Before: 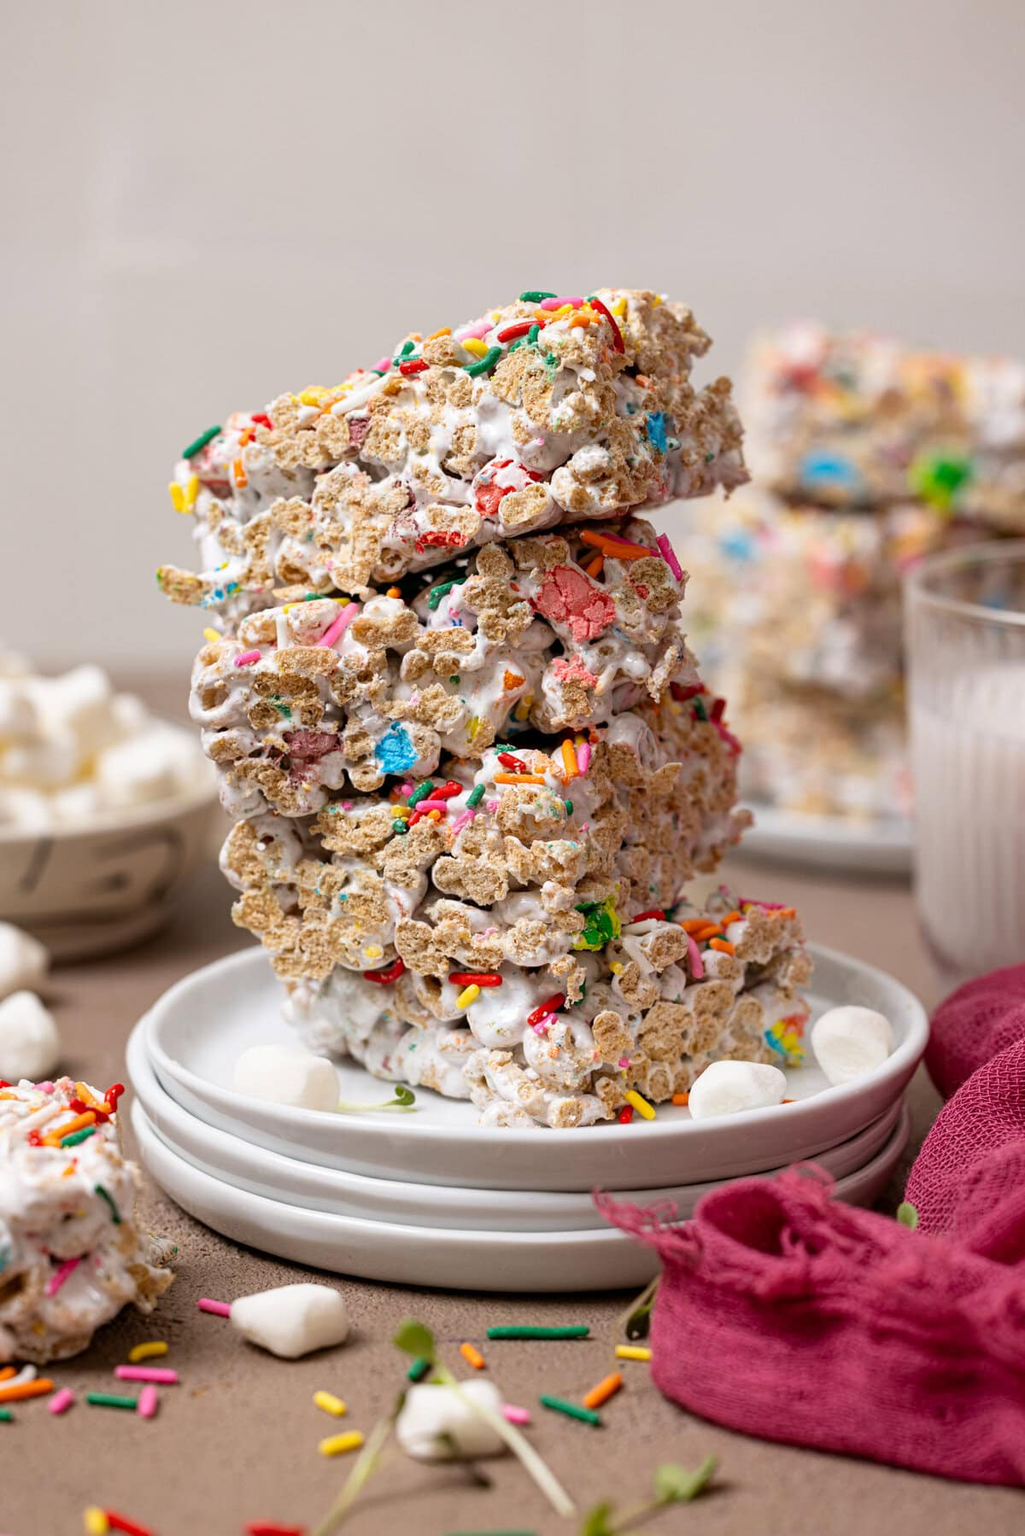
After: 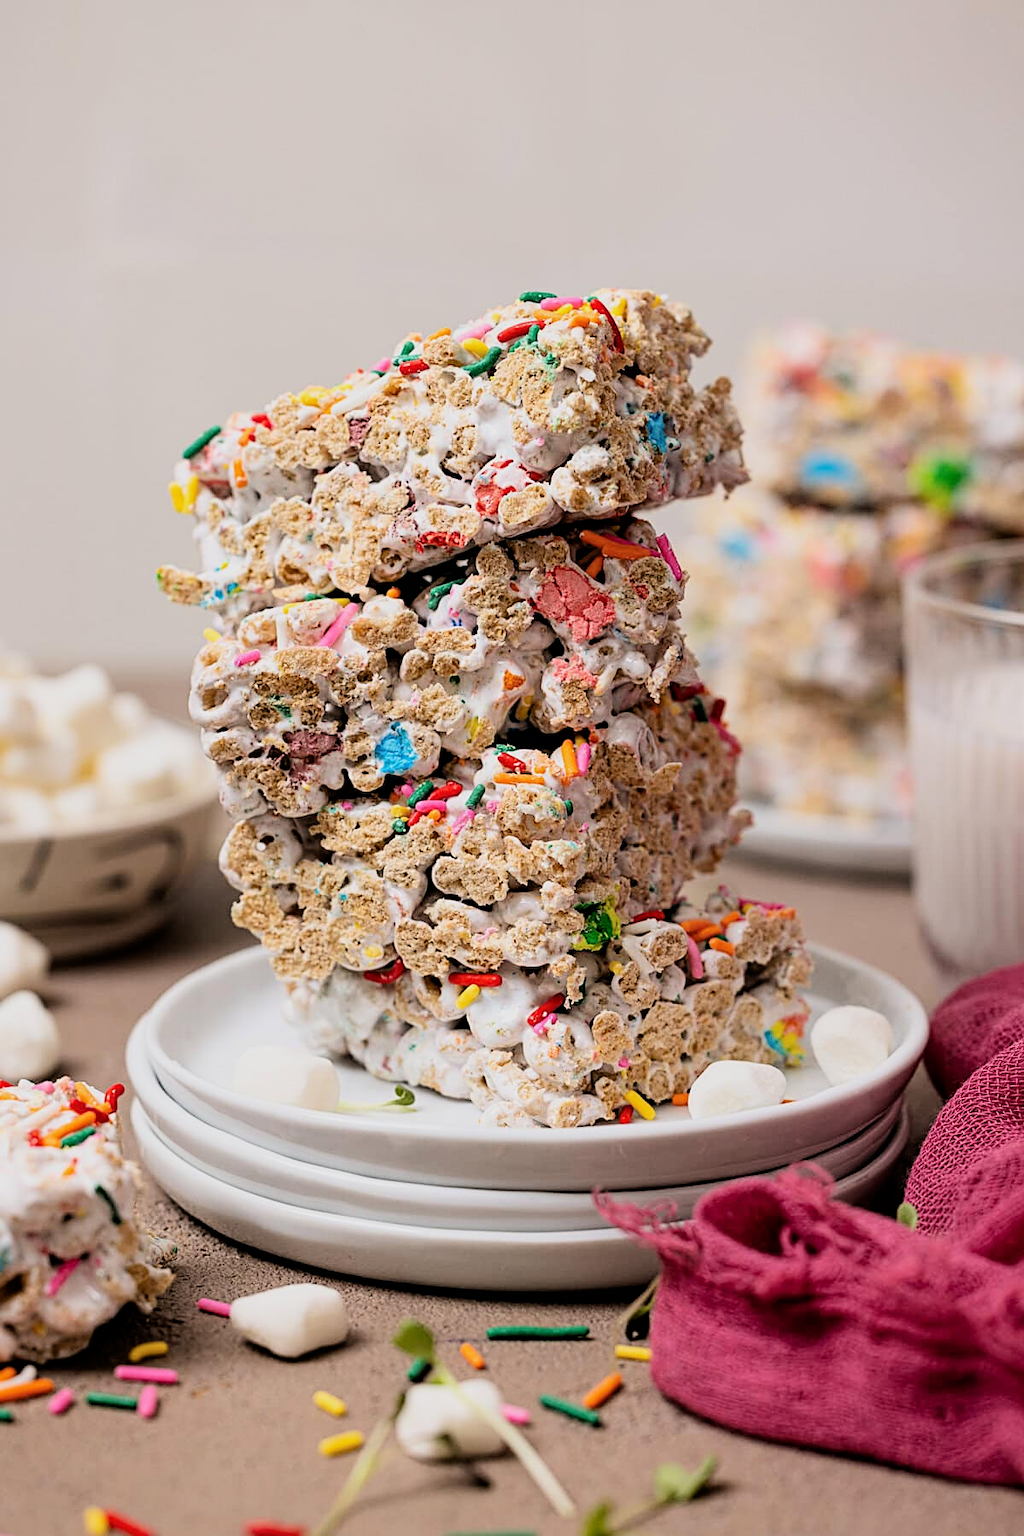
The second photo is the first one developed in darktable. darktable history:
tone equalizer: edges refinement/feathering 500, mask exposure compensation -1.57 EV, preserve details no
filmic rgb: black relative exposure -5.01 EV, white relative exposure 3.98 EV, hardness 2.89, contrast 1.297, color science v6 (2022)
sharpen: on, module defaults
exposure: exposure 0.082 EV, compensate exposure bias true, compensate highlight preservation false
